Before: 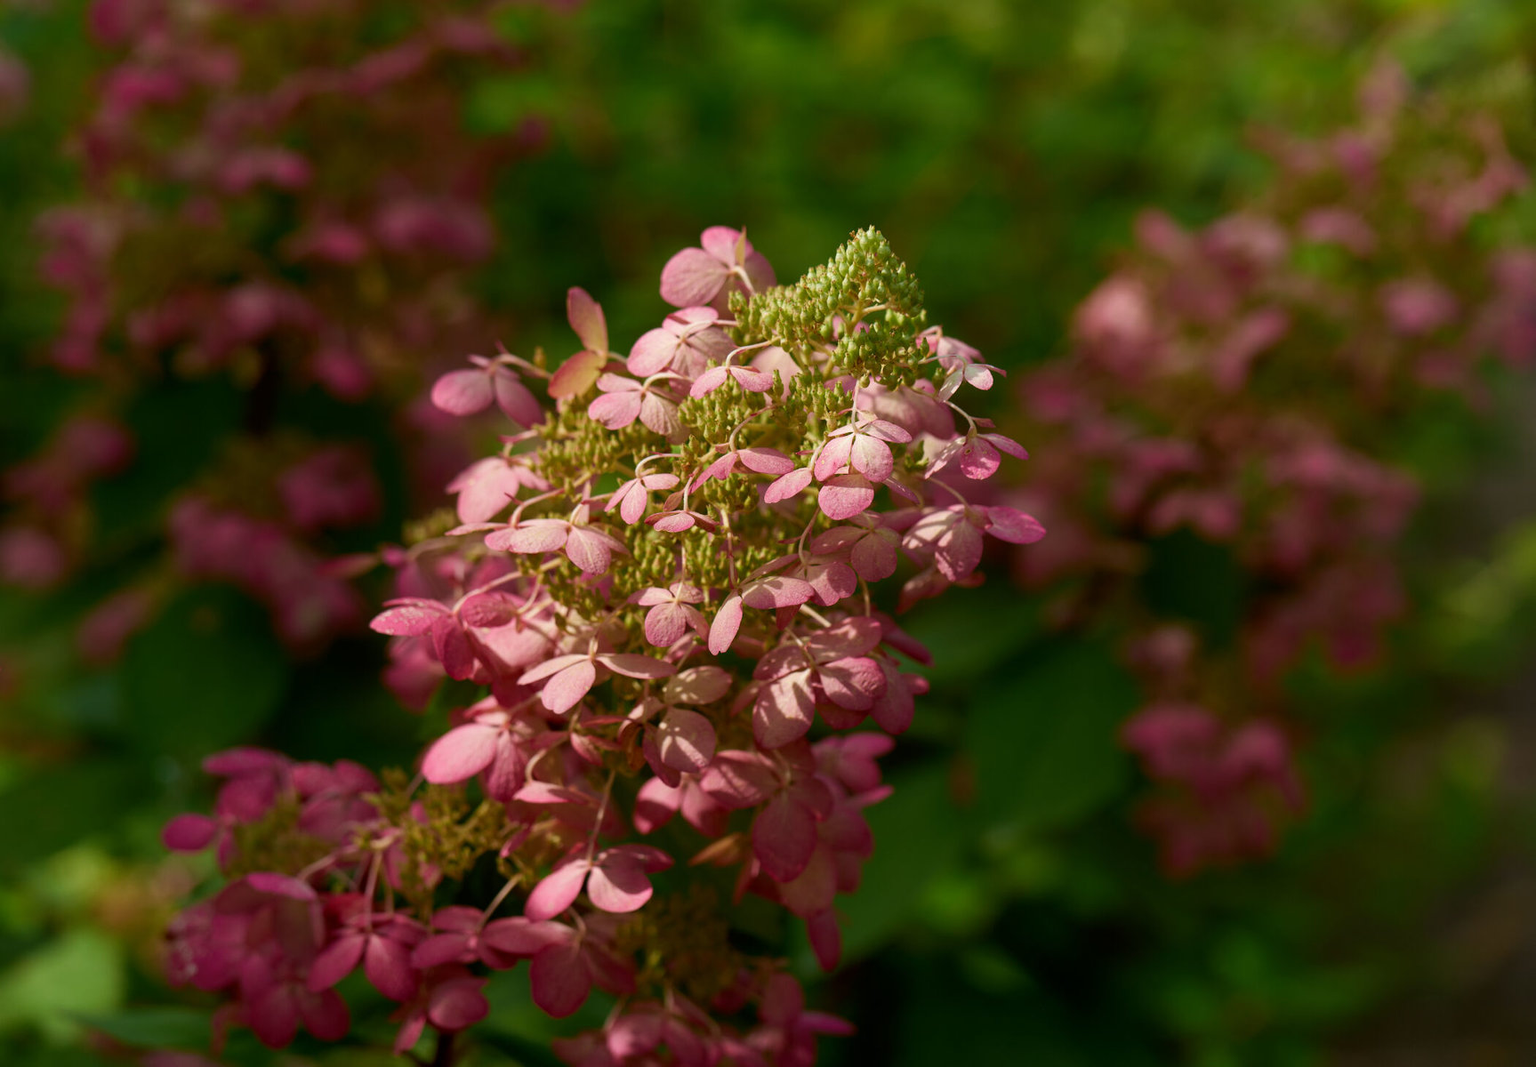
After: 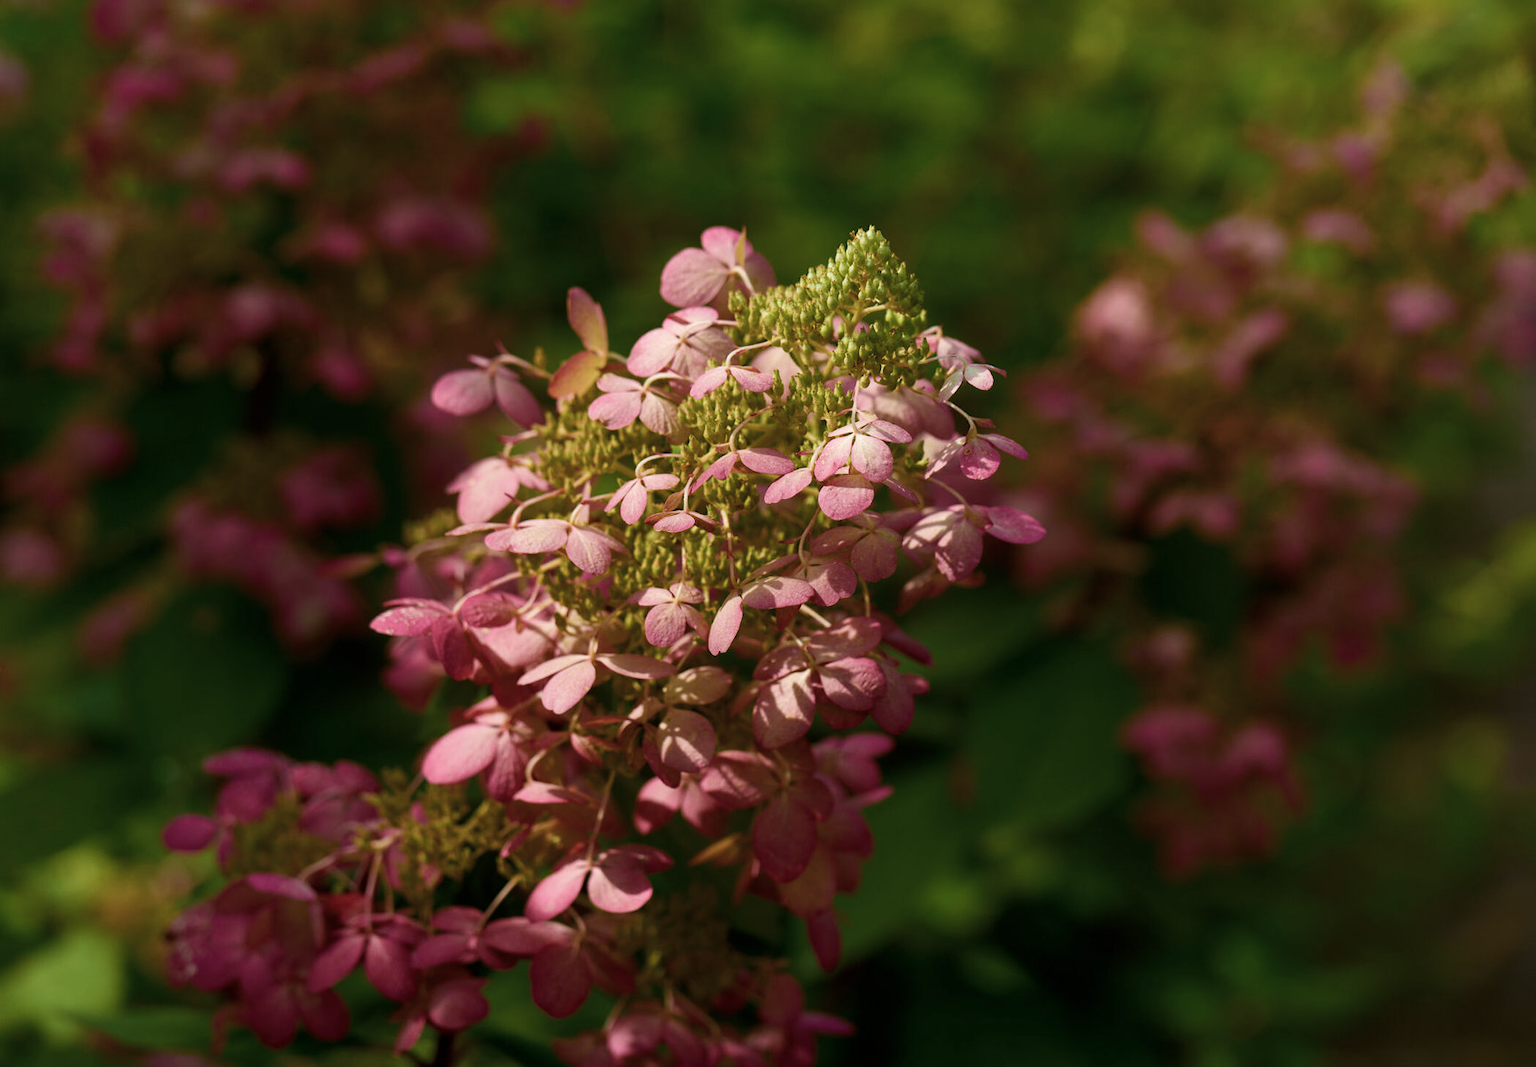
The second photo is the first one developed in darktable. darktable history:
color balance rgb: linear chroma grading › global chroma 15%, perceptual saturation grading › global saturation 30%
contrast brightness saturation: contrast 0.1, saturation -0.36
